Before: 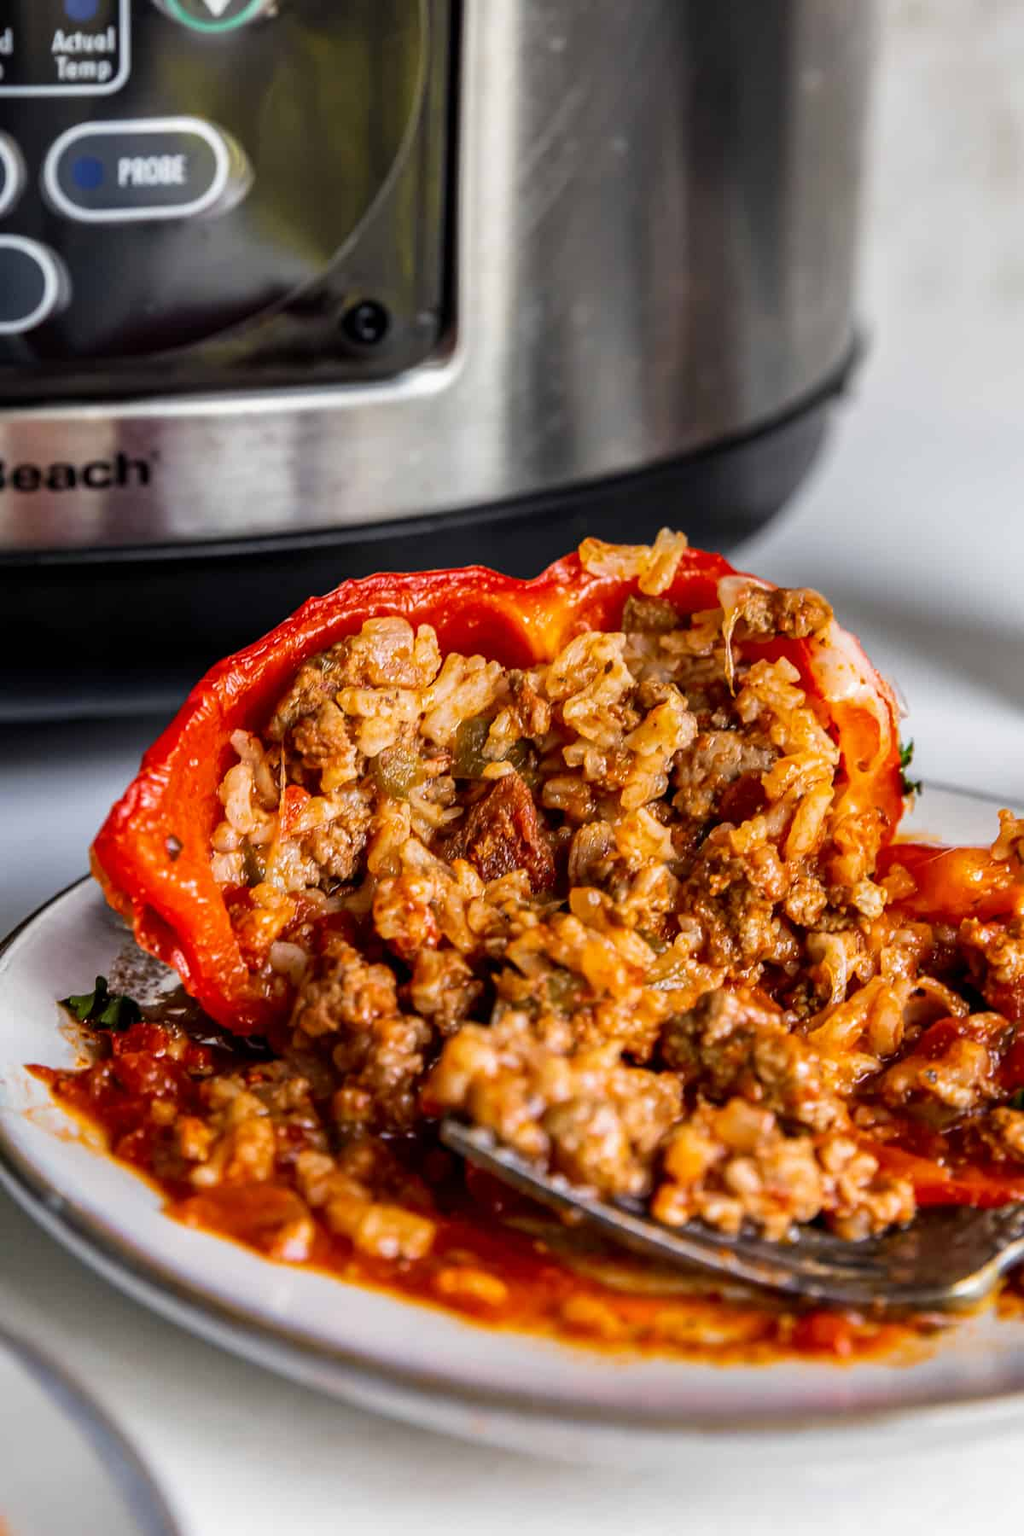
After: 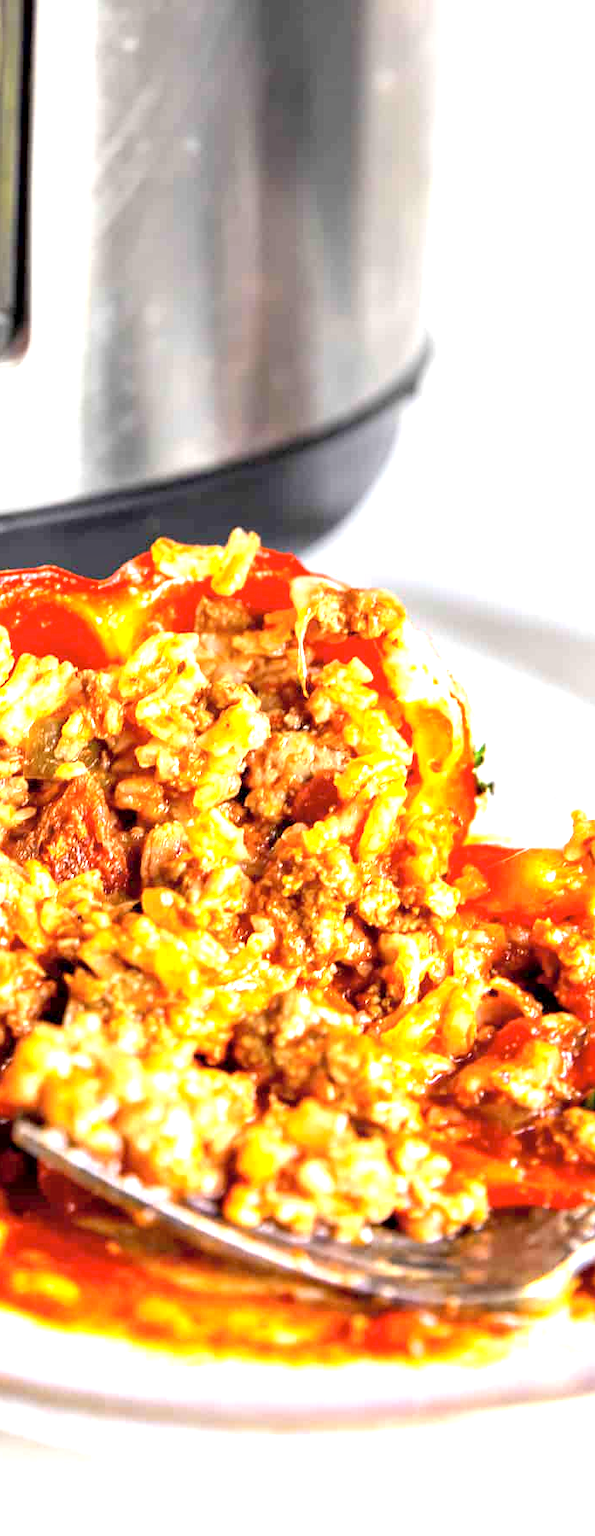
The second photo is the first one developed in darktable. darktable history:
crop: left 41.783%
exposure: black level correction 0.001, exposure 1.868 EV, compensate highlight preservation false
tone equalizer: on, module defaults
contrast brightness saturation: brightness 0.137
